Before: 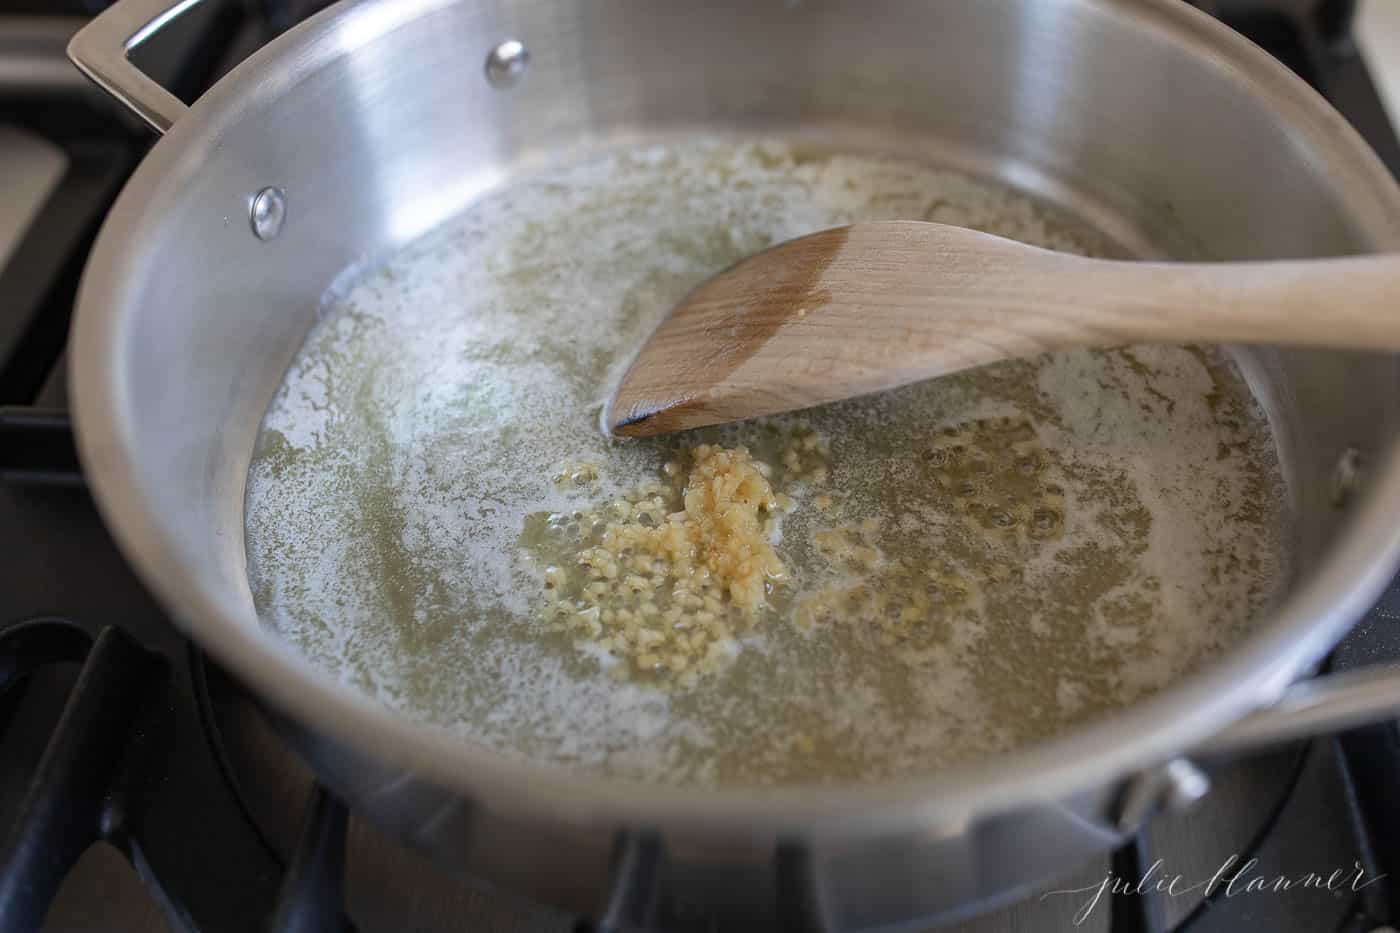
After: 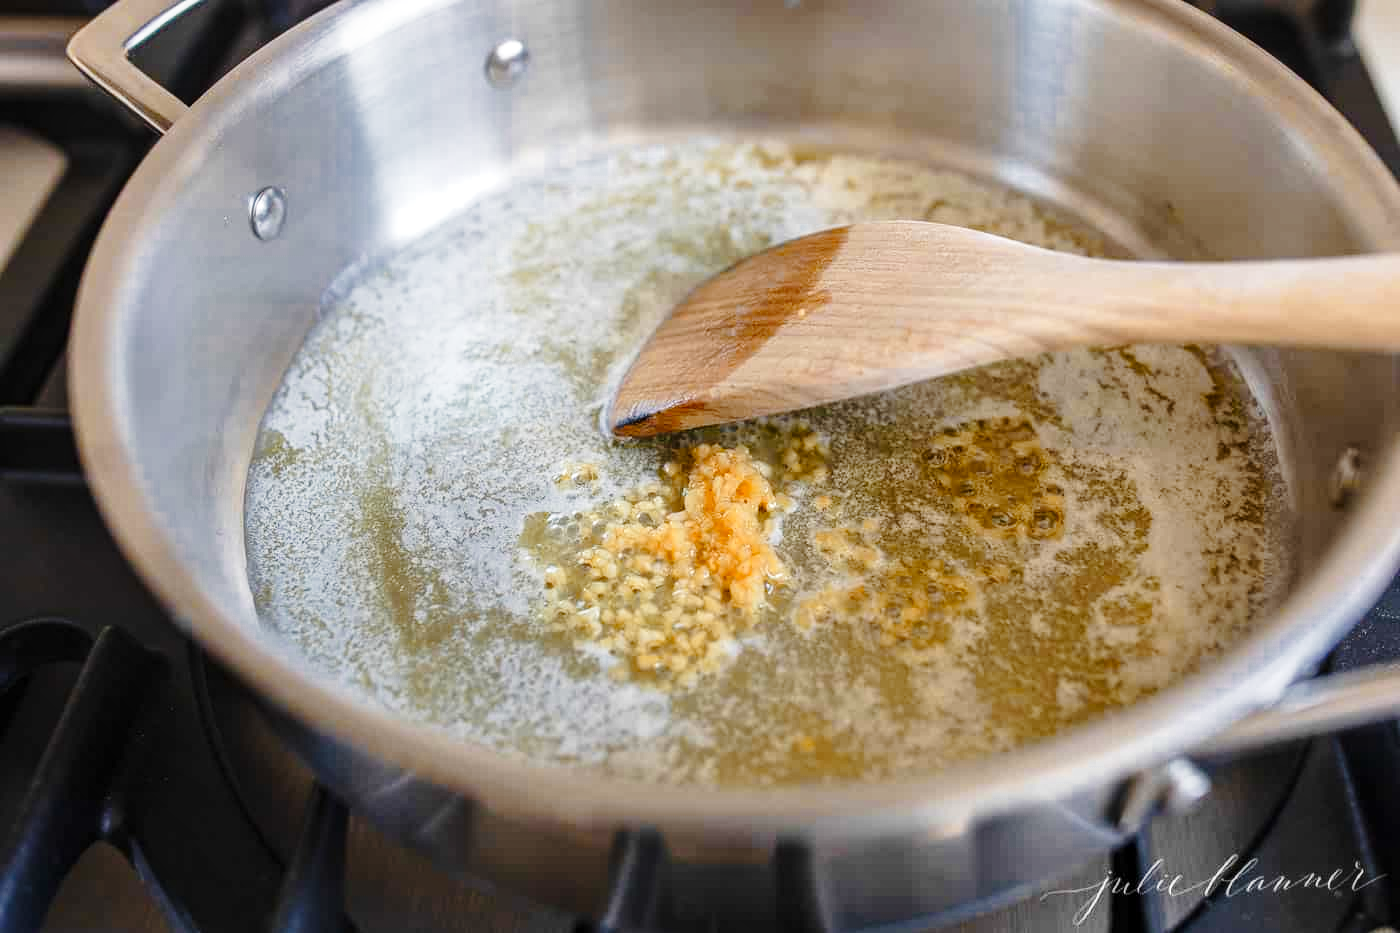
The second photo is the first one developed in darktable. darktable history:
base curve: curves: ch0 [(0, 0) (0.028, 0.03) (0.121, 0.232) (0.46, 0.748) (0.859, 0.968) (1, 1)], preserve colors none
color zones: curves: ch0 [(0, 0.499) (0.143, 0.5) (0.286, 0.5) (0.429, 0.476) (0.571, 0.284) (0.714, 0.243) (0.857, 0.449) (1, 0.499)]; ch1 [(0, 0.532) (0.143, 0.645) (0.286, 0.696) (0.429, 0.211) (0.571, 0.504) (0.714, 0.493) (0.857, 0.495) (1, 0.532)]; ch2 [(0, 0.5) (0.143, 0.5) (0.286, 0.427) (0.429, 0.324) (0.571, 0.5) (0.714, 0.5) (0.857, 0.5) (1, 0.5)], mix 30.1%
local contrast: on, module defaults
